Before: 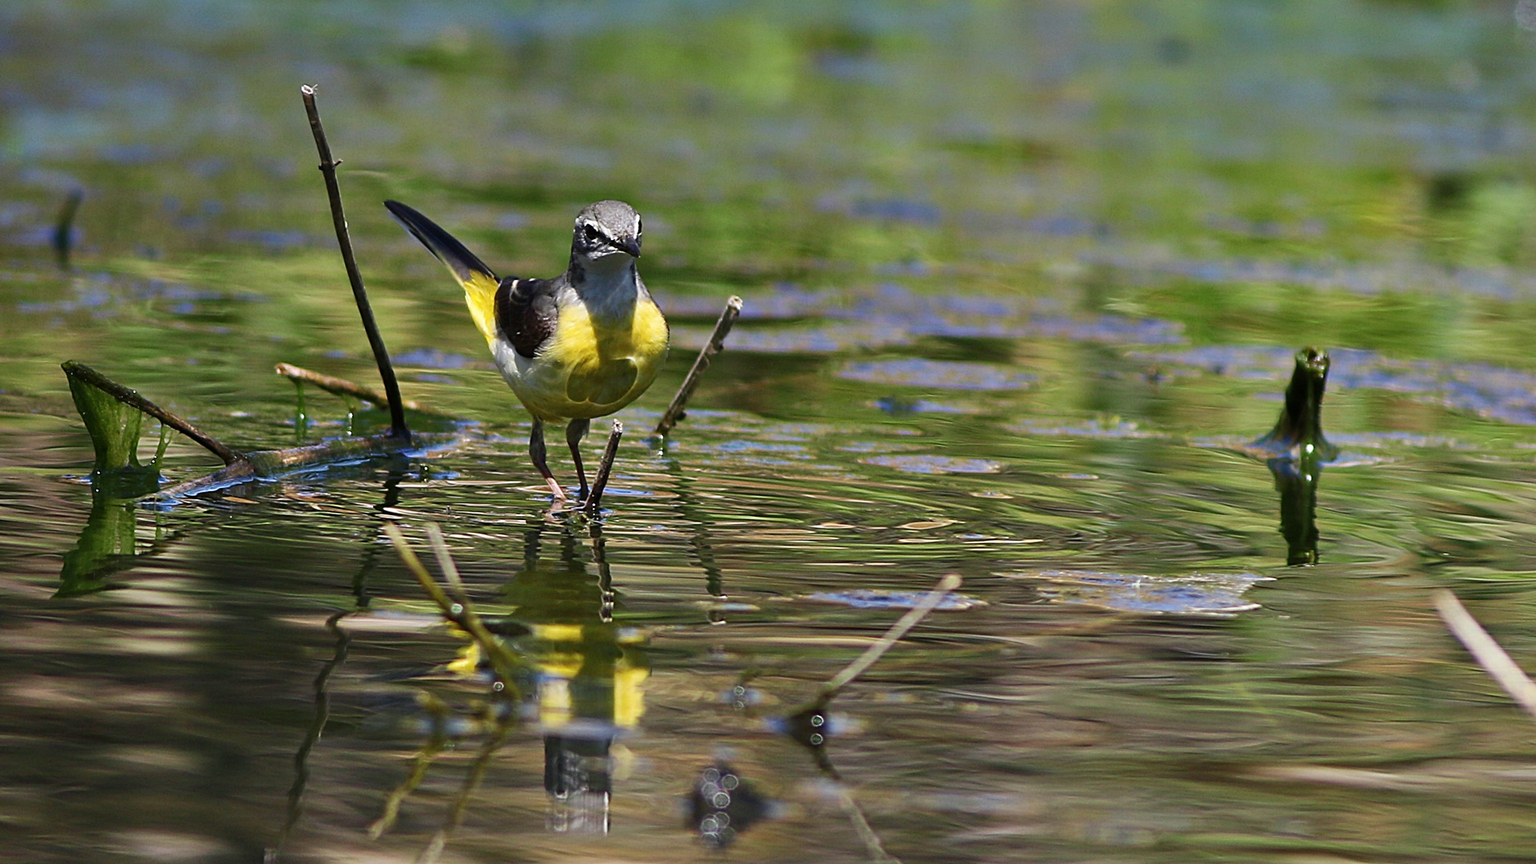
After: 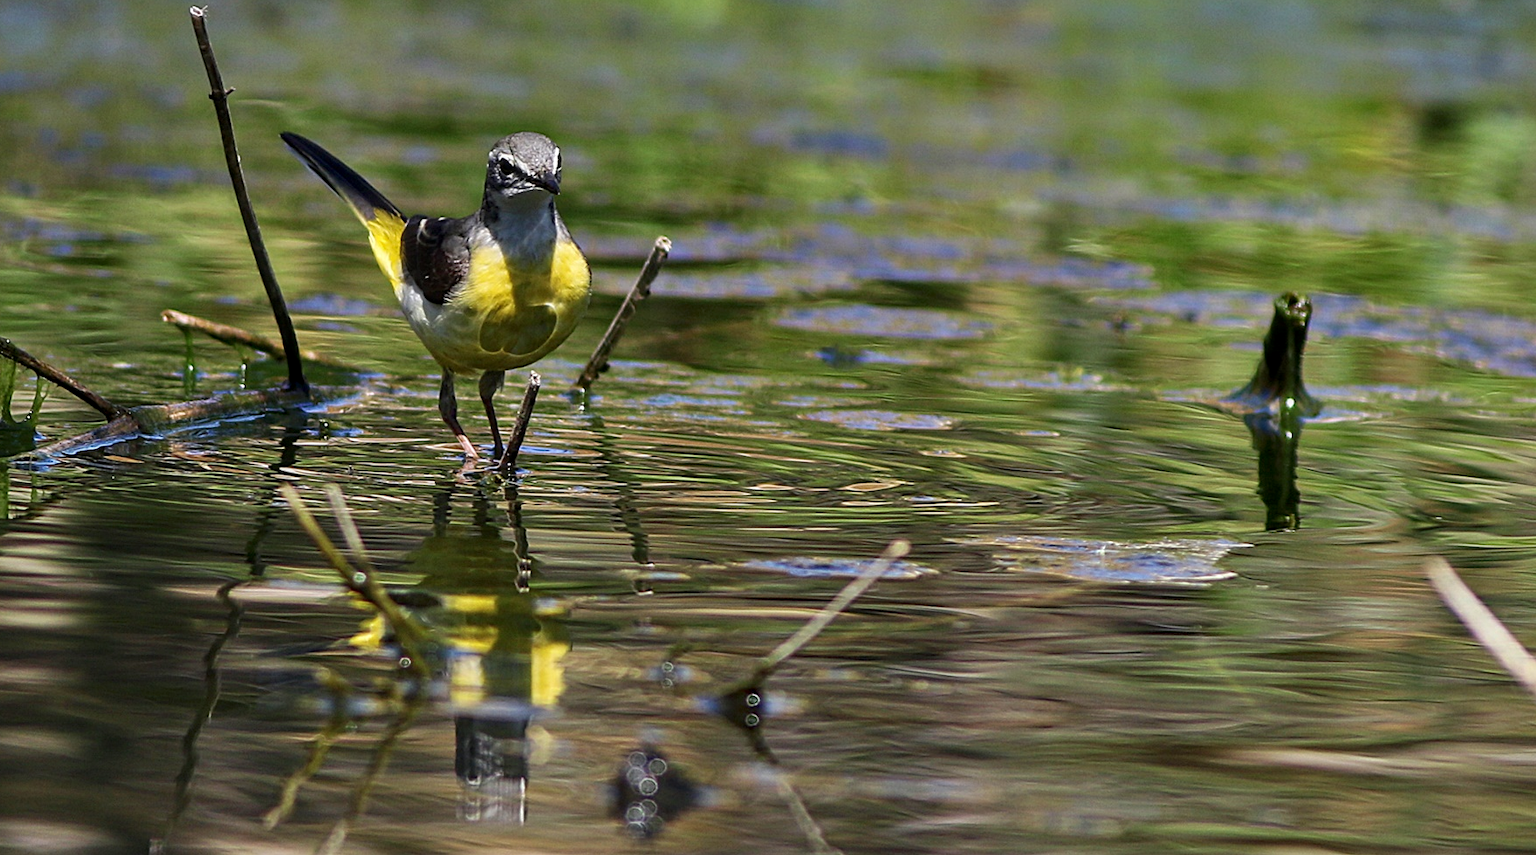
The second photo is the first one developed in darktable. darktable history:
base curve: curves: ch0 [(0, 0) (0.303, 0.277) (1, 1)], preserve colors none
local contrast: on, module defaults
crop and rotate: left 8.302%, top 9.24%
